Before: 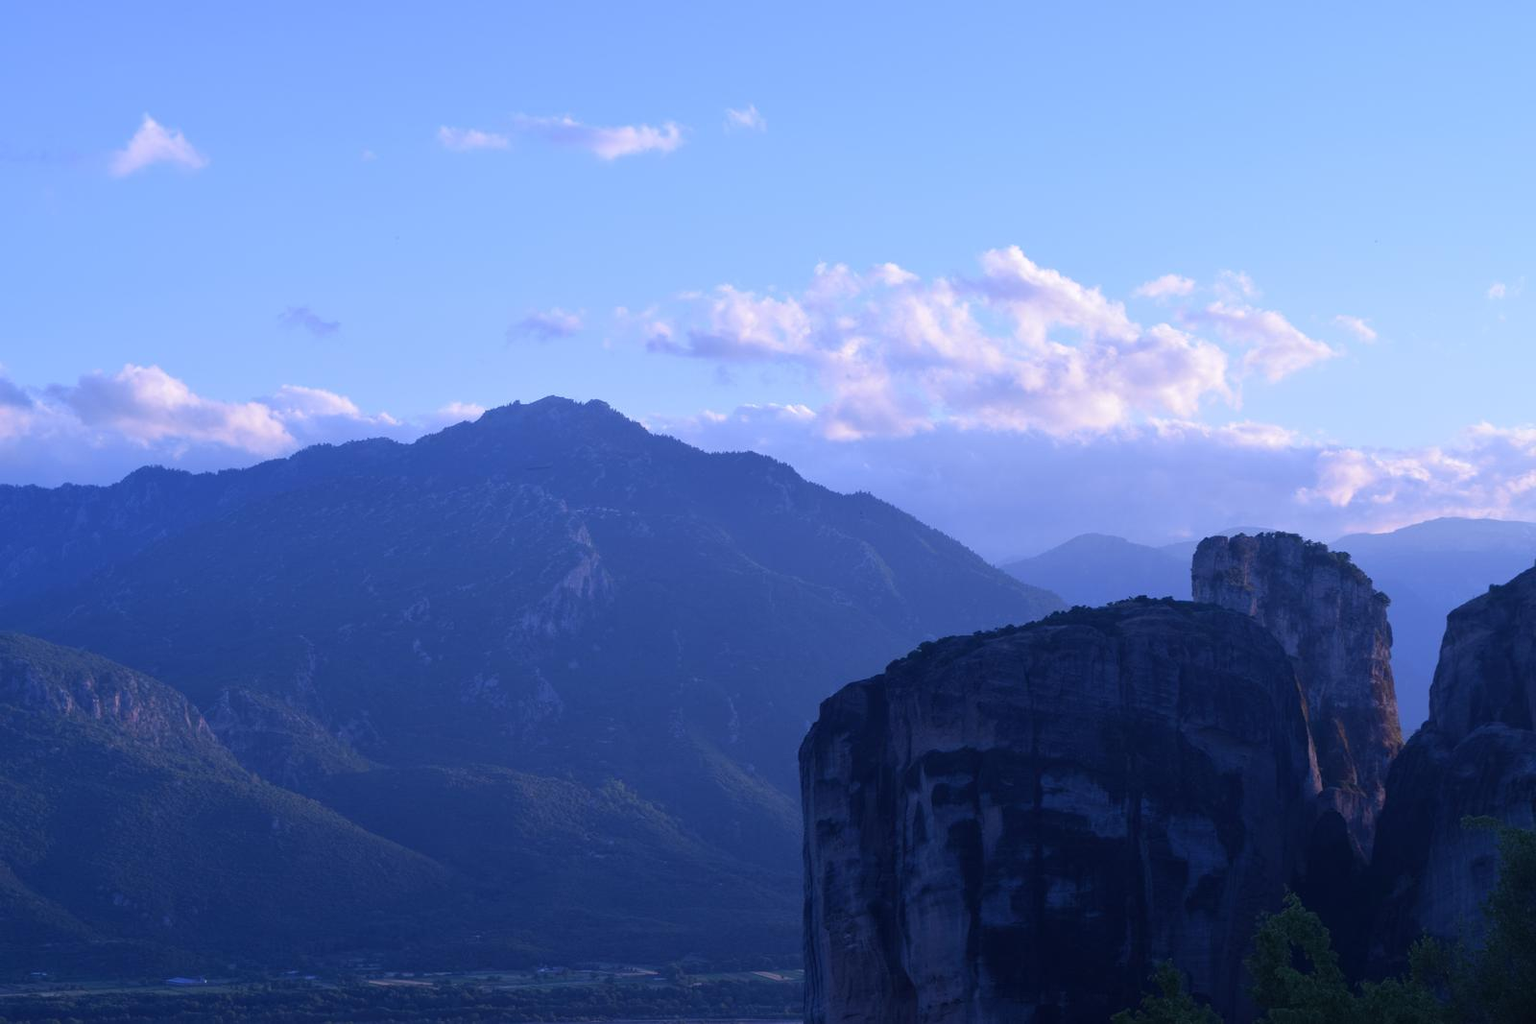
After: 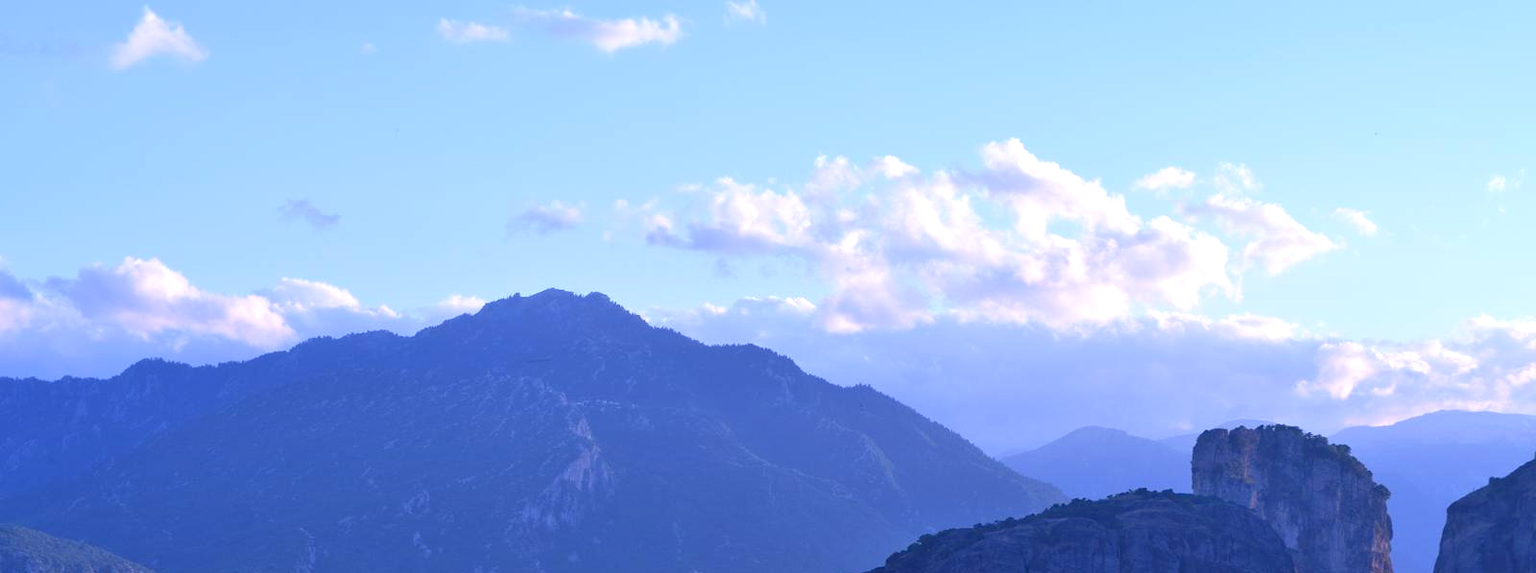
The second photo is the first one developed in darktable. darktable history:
exposure: exposure 0.447 EV, compensate highlight preservation false
tone equalizer: -7 EV 0.147 EV, -6 EV 0.618 EV, -5 EV 1.18 EV, -4 EV 1.36 EV, -3 EV 1.18 EV, -2 EV 0.6 EV, -1 EV 0.157 EV
crop and rotate: top 10.585%, bottom 33.407%
